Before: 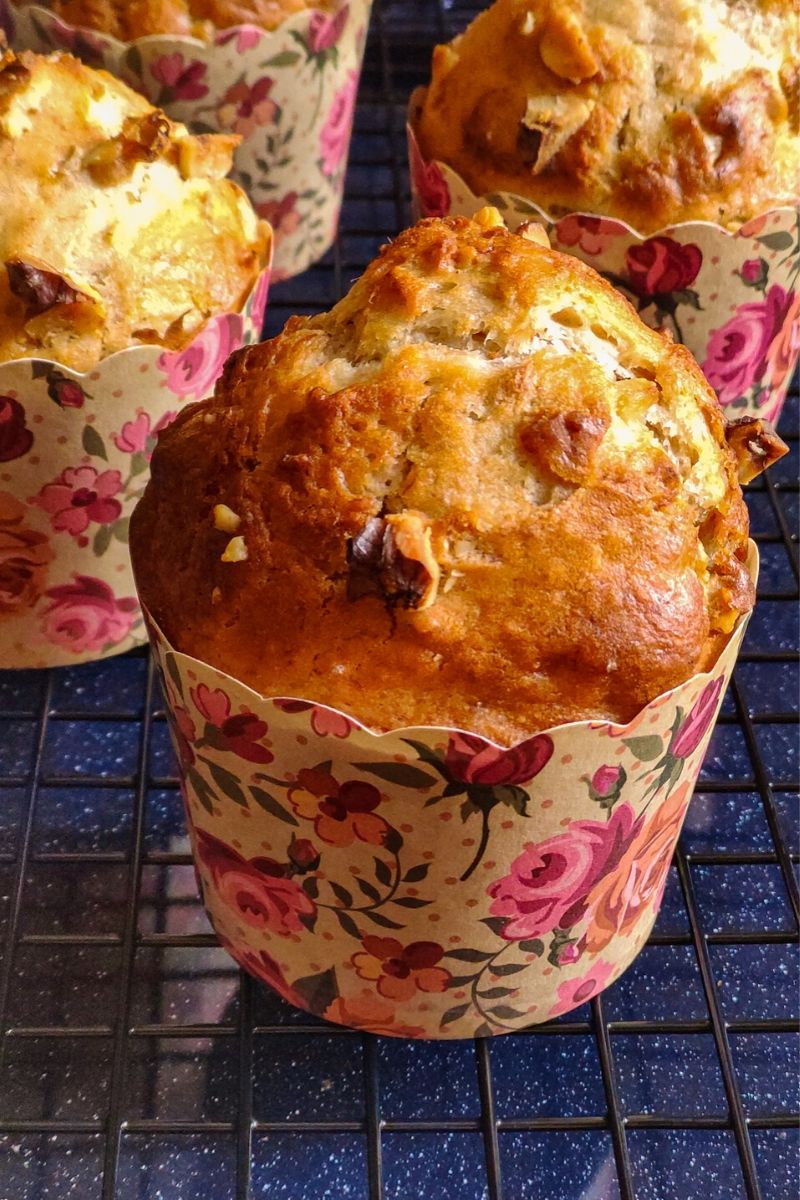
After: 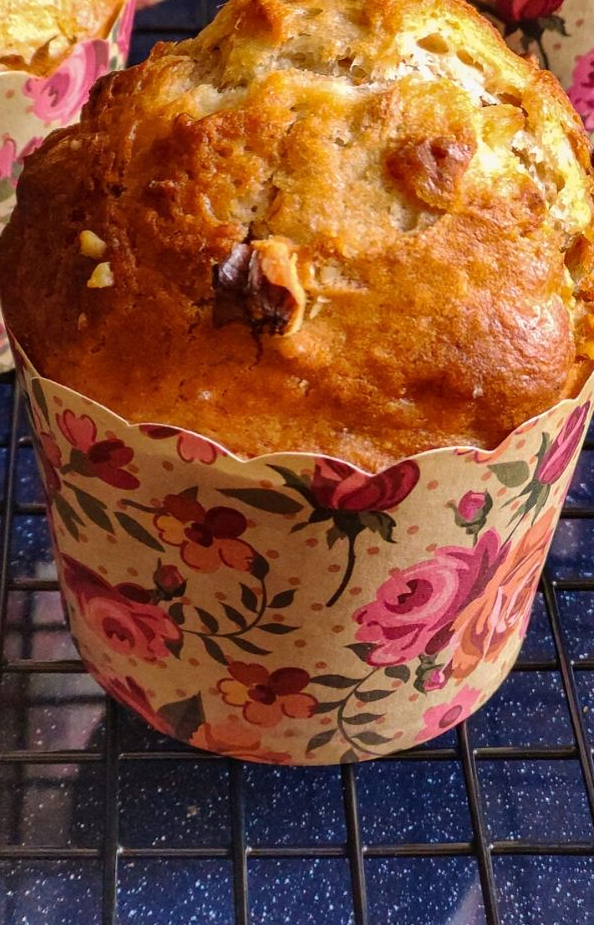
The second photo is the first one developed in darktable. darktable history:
crop: left 16.85%, top 22.857%, right 8.886%
